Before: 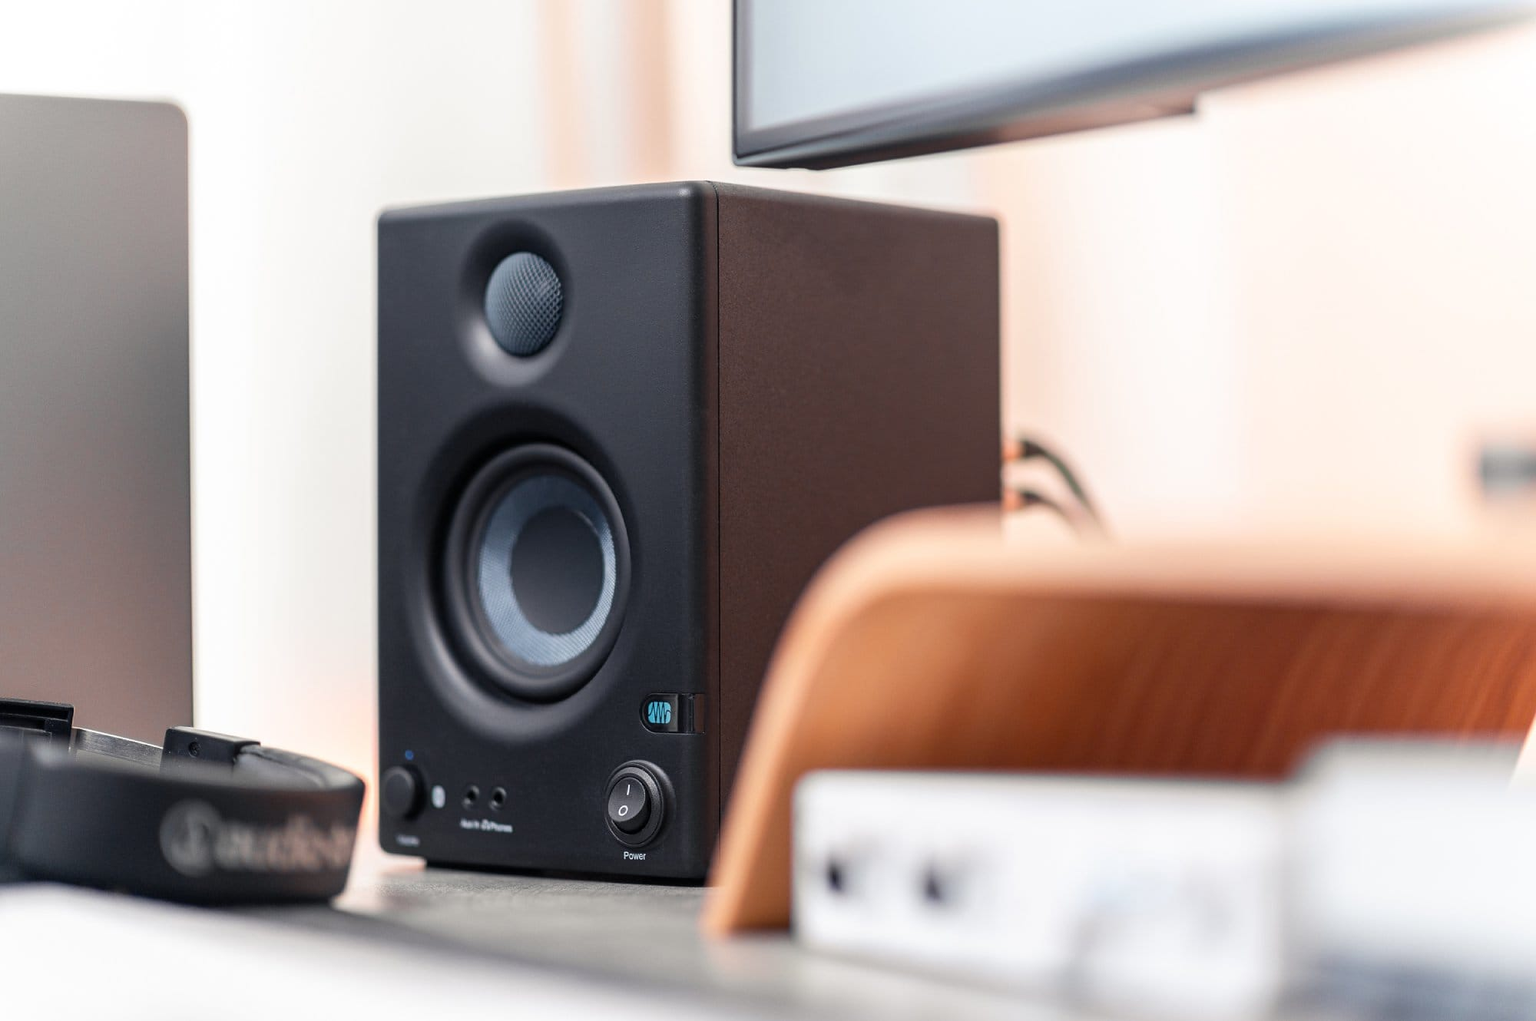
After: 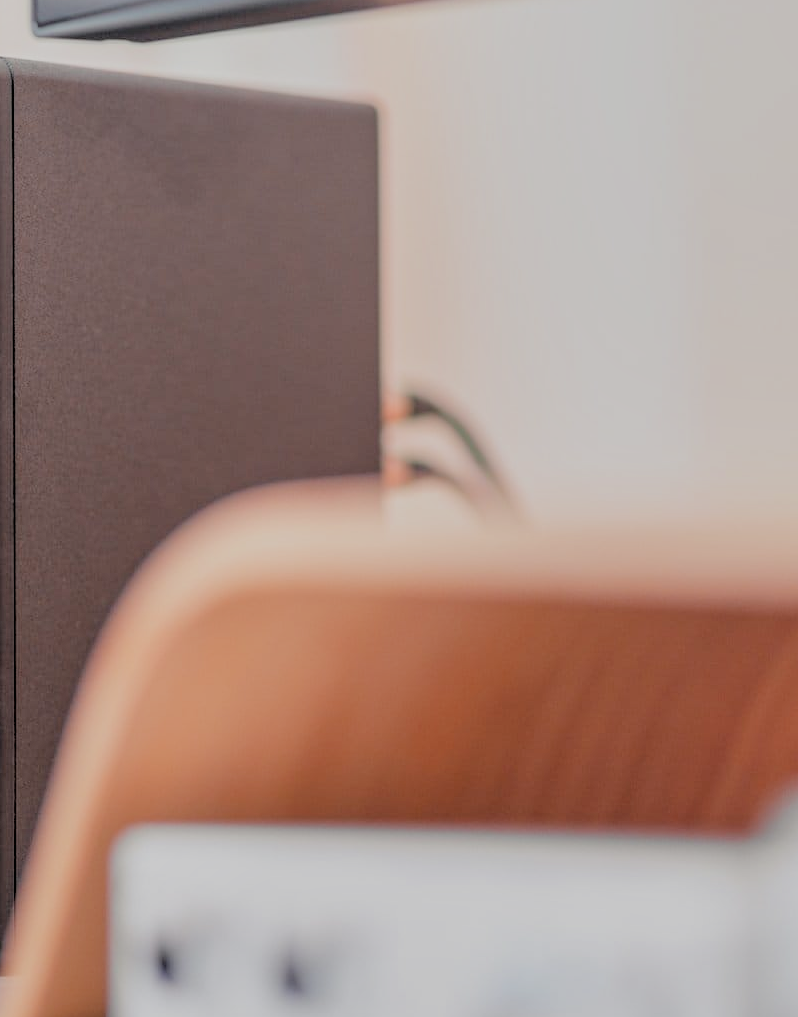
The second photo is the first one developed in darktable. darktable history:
local contrast: on, module defaults
tone curve: curves: ch0 [(0, 0) (0.004, 0.008) (0.077, 0.156) (0.169, 0.29) (0.774, 0.774) (1, 1)], color space Lab, independent channels, preserve colors none
crop: left 46.145%, top 13.507%, right 13.927%, bottom 10.017%
filmic rgb: black relative exposure -8.78 EV, white relative exposure 4.97 EV, threshold 3 EV, target black luminance 0%, hardness 3.77, latitude 65.92%, contrast 0.823, shadows ↔ highlights balance 19.85%, enable highlight reconstruction true
shadows and highlights: shadows 31.96, highlights -32.14, soften with gaussian
